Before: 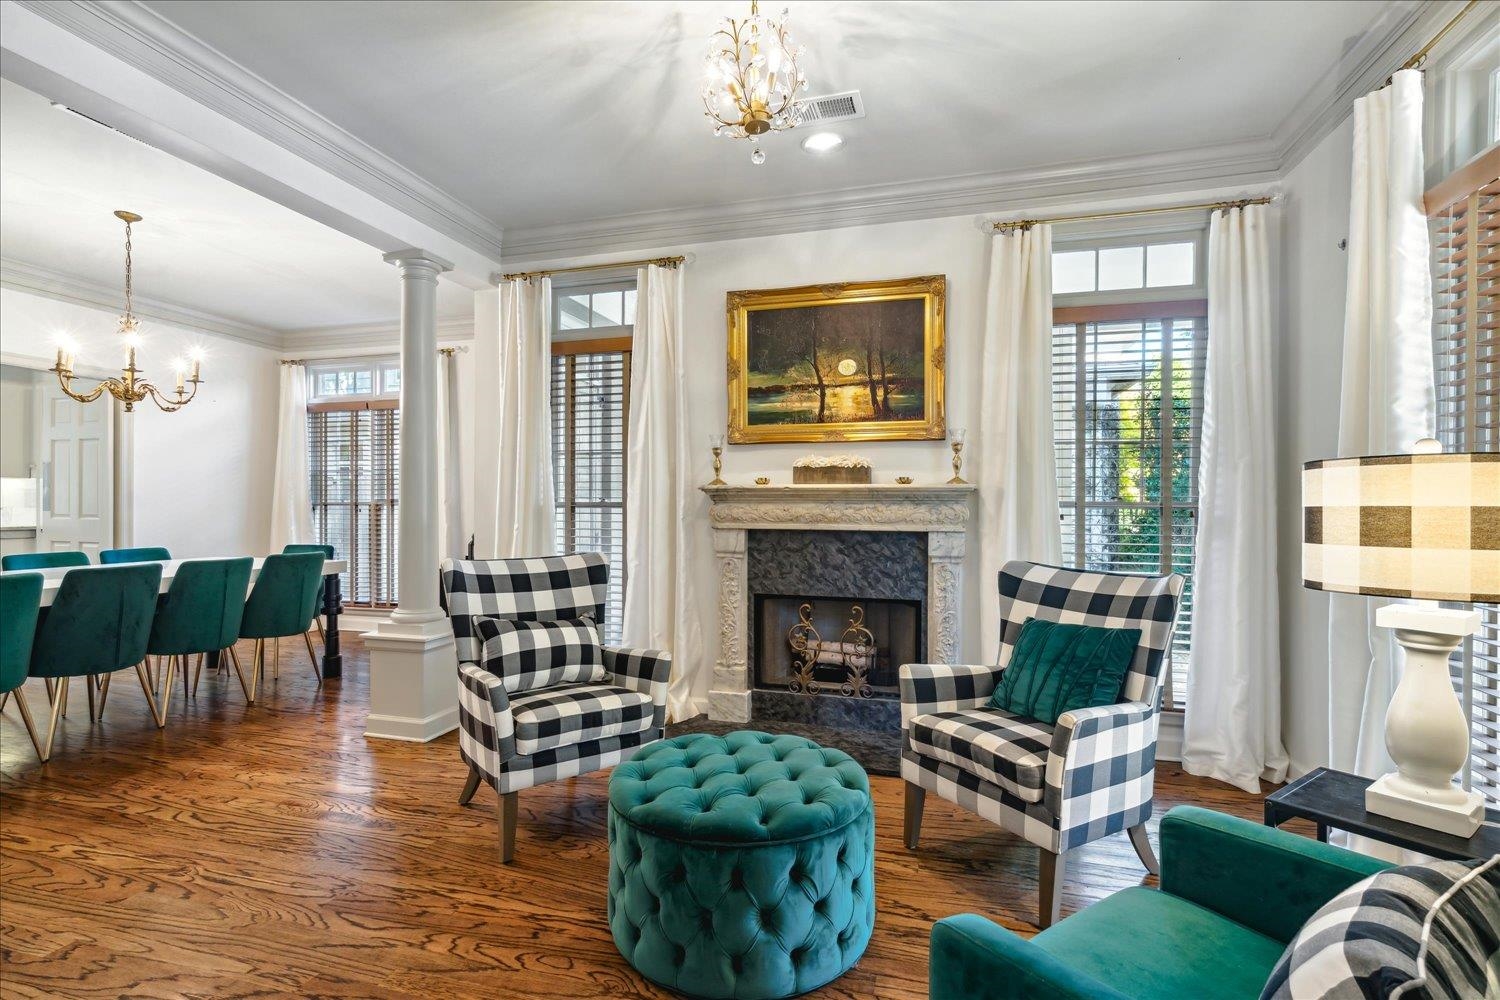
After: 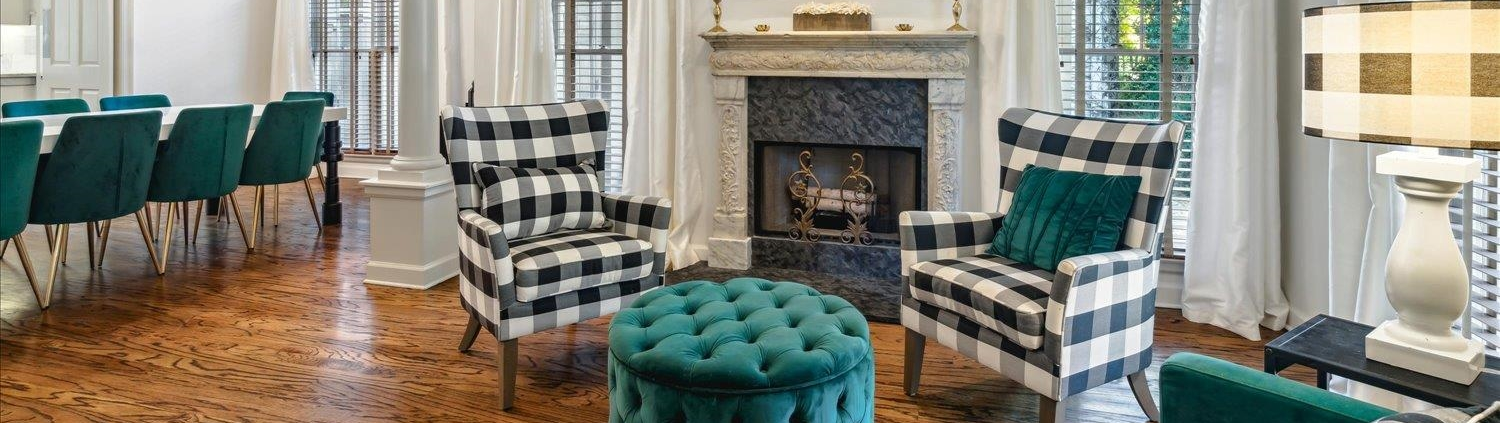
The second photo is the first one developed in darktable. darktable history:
crop: top 45.374%, bottom 12.233%
